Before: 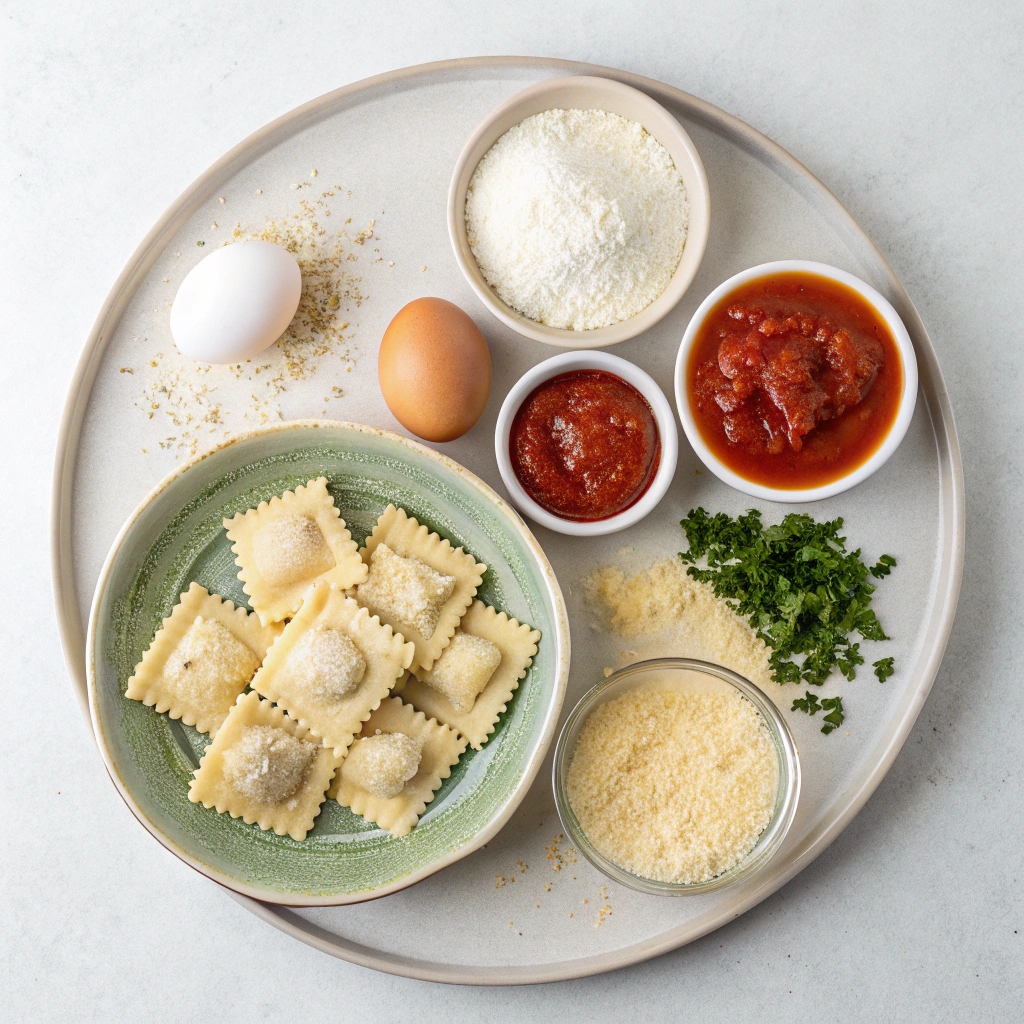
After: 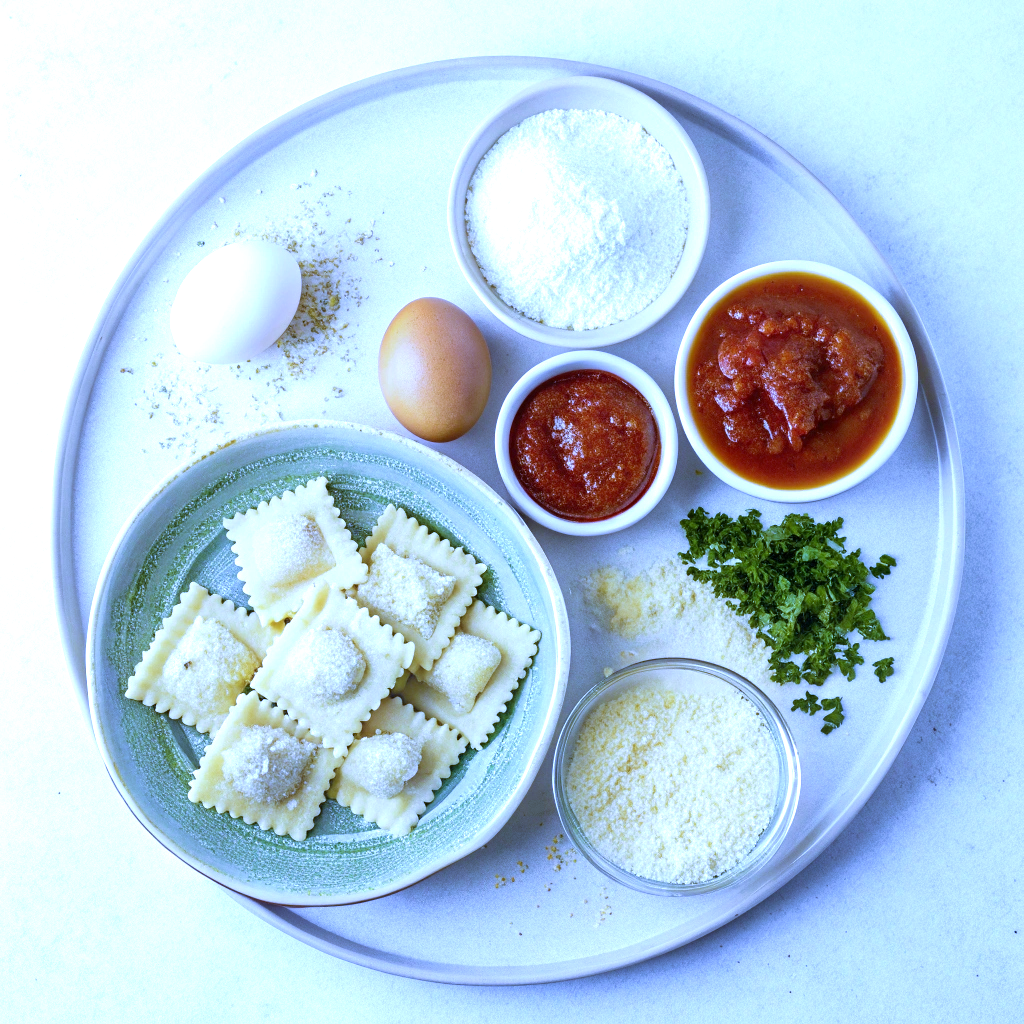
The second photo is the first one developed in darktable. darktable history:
velvia: on, module defaults
white balance: red 0.766, blue 1.537
exposure: black level correction 0.001, exposure 0.5 EV, compensate exposure bias true, compensate highlight preservation false
